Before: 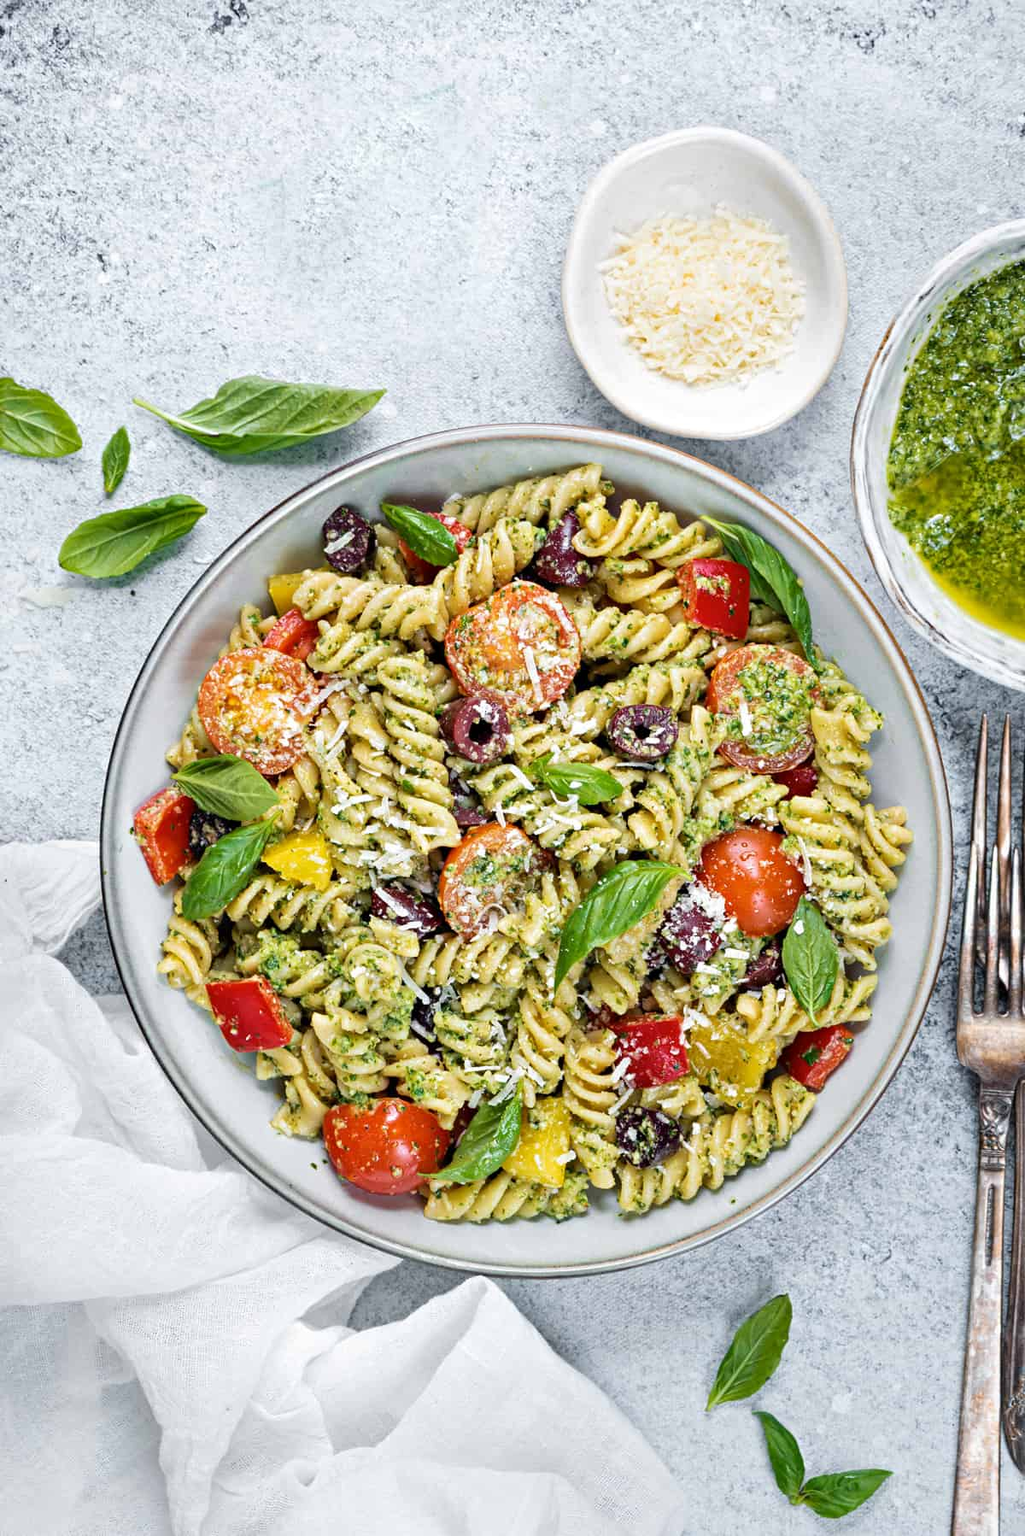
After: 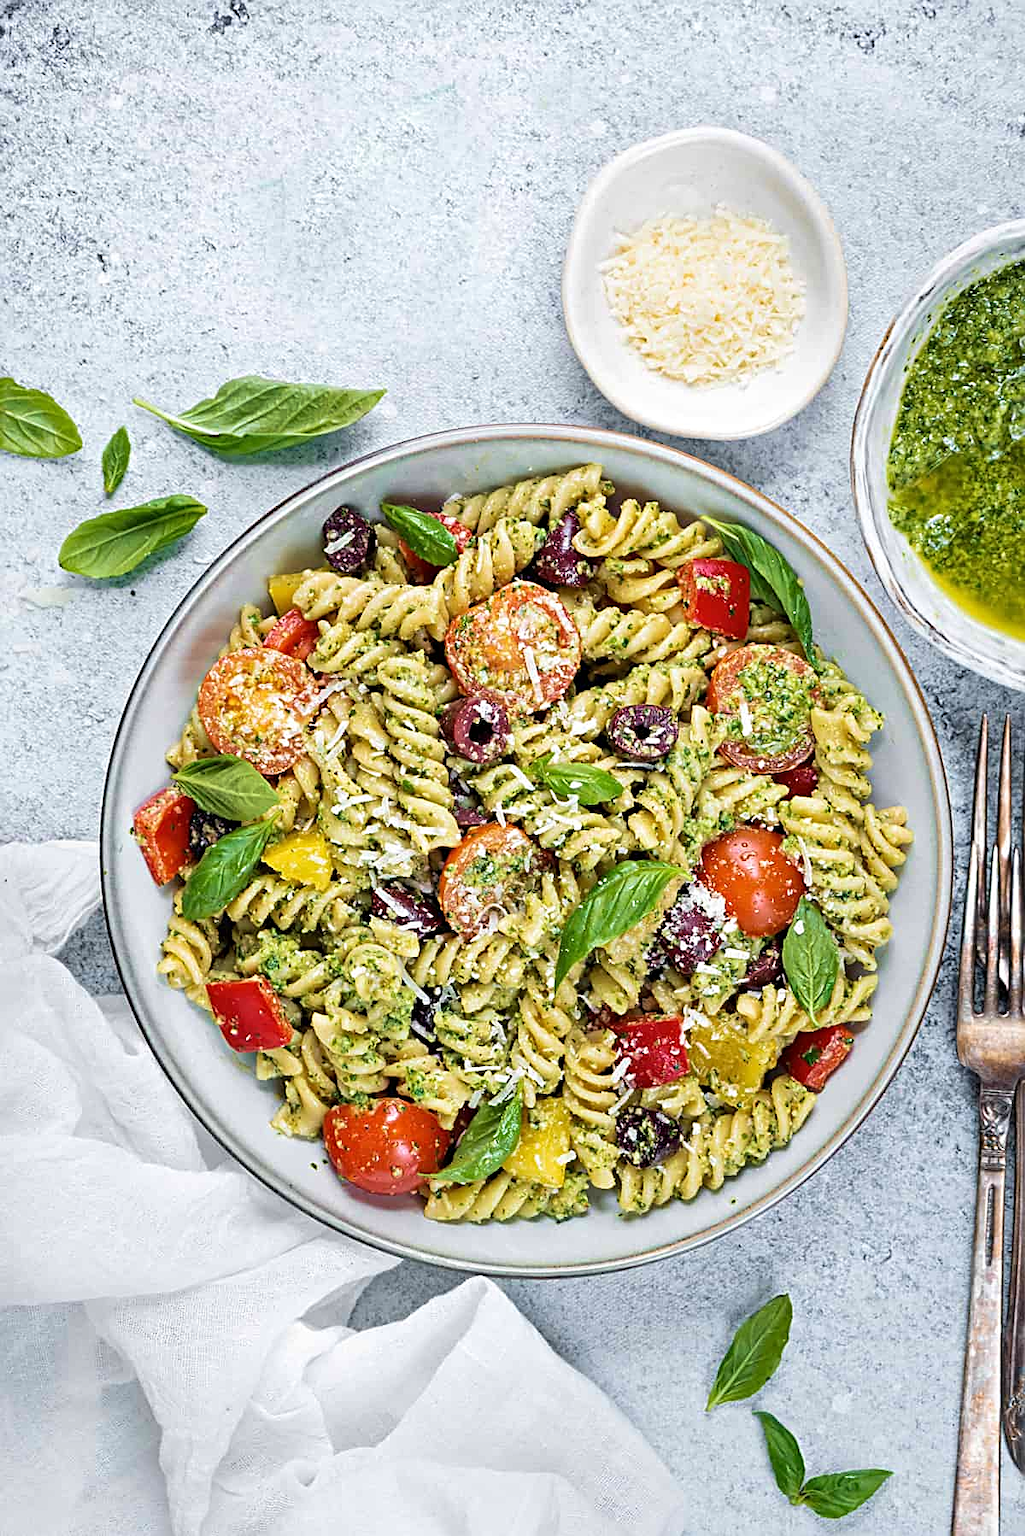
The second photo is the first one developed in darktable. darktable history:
sharpen: amount 0.575
velvia: on, module defaults
